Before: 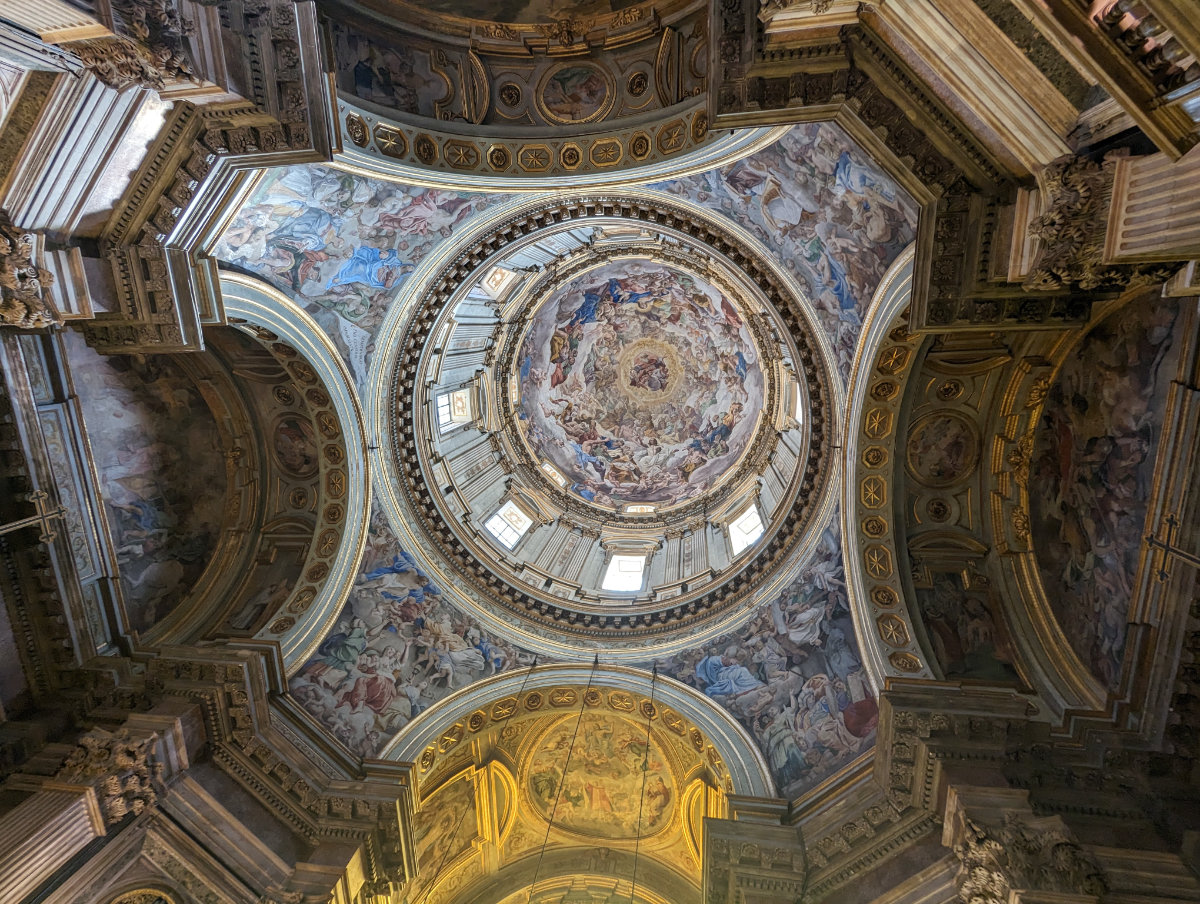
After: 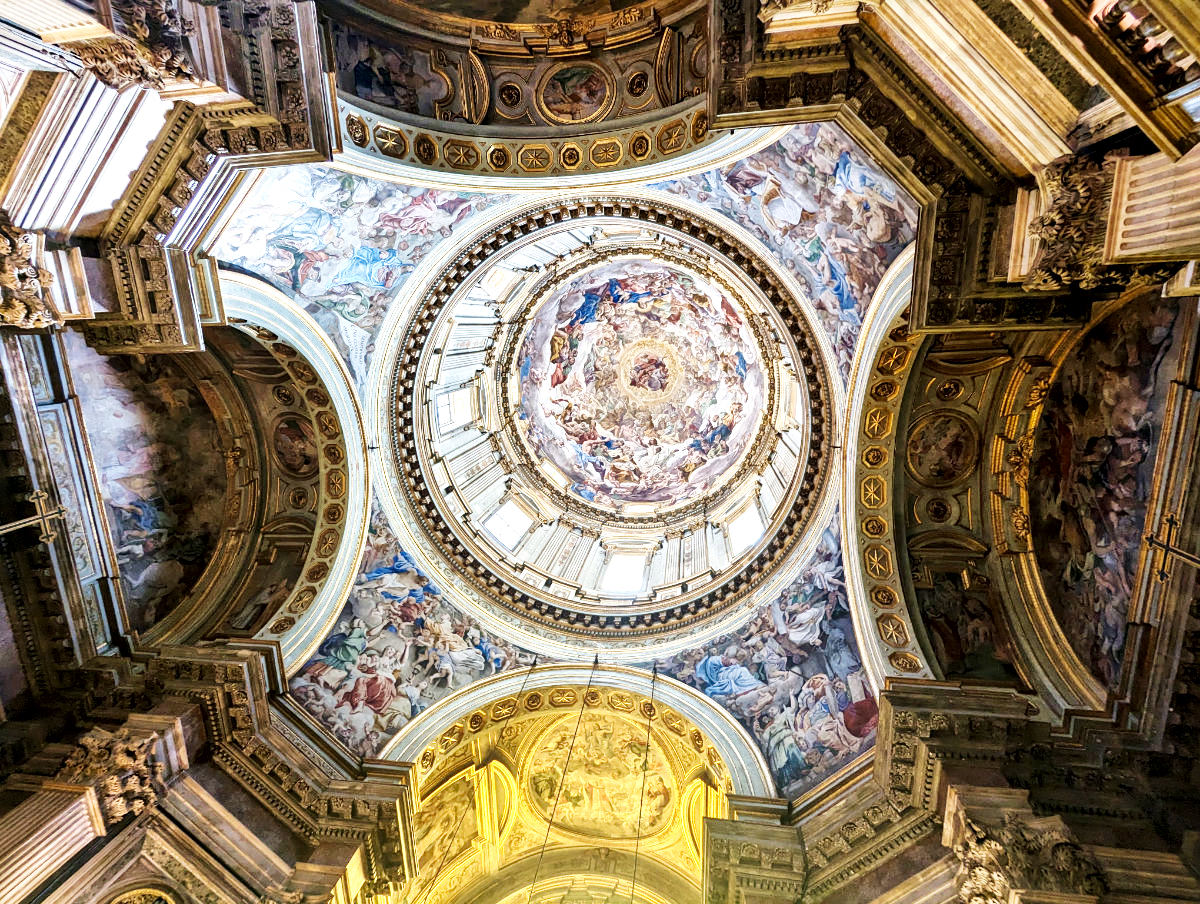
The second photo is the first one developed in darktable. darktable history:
local contrast: mode bilateral grid, contrast 25, coarseness 47, detail 151%, midtone range 0.2
velvia: on, module defaults
color calibration: illuminant same as pipeline (D50), adaptation XYZ, x 0.346, y 0.359, temperature 5013.37 K
base curve: curves: ch0 [(0, 0.003) (0.001, 0.002) (0.006, 0.004) (0.02, 0.022) (0.048, 0.086) (0.094, 0.234) (0.162, 0.431) (0.258, 0.629) (0.385, 0.8) (0.548, 0.918) (0.751, 0.988) (1, 1)], preserve colors none
exposure: exposure -0.018 EV, compensate highlight preservation false
